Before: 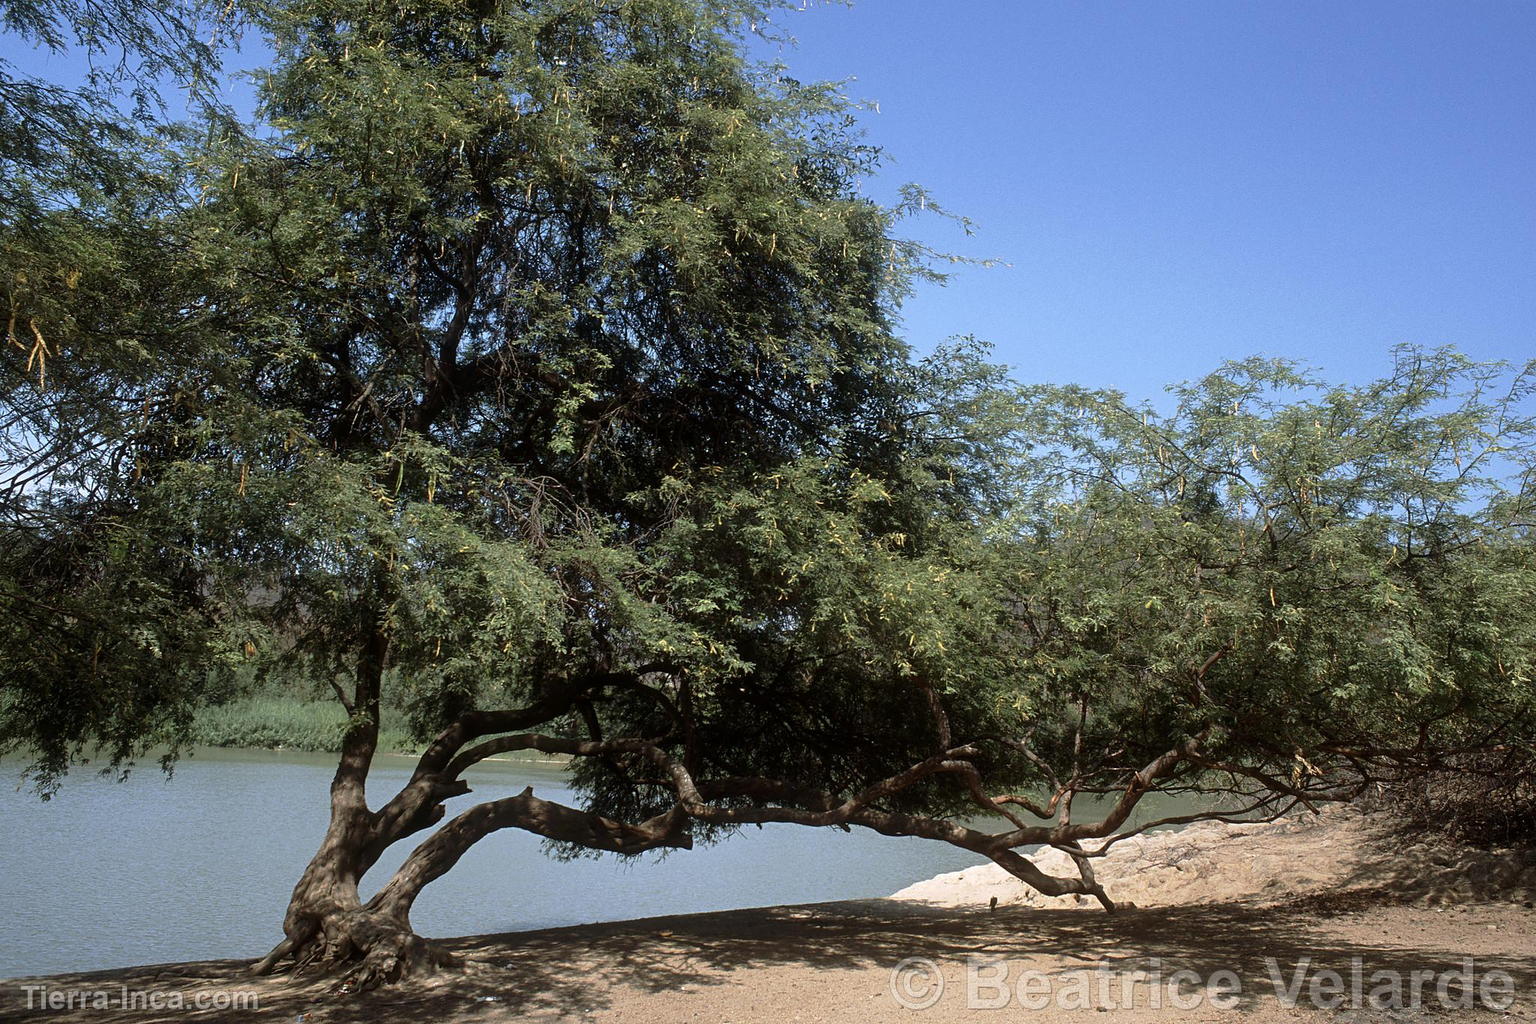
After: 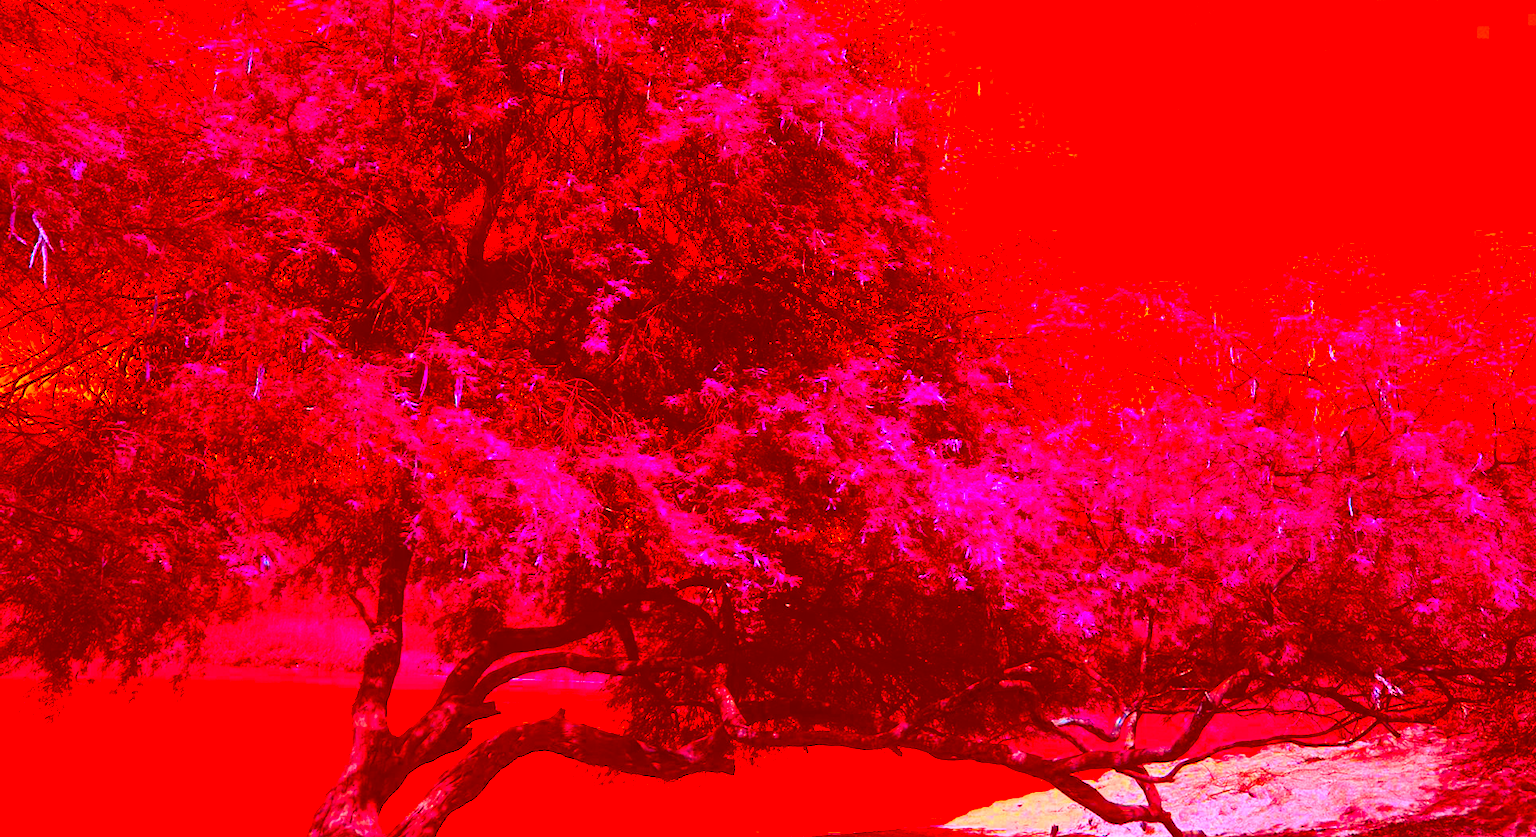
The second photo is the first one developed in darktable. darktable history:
color correction: highlights a* -39.68, highlights b* -40, shadows a* -40, shadows b* -40, saturation -3
color balance rgb: linear chroma grading › global chroma 20%, perceptual saturation grading › global saturation 25%, perceptual brilliance grading › global brilliance 20%, global vibrance 20%
crop and rotate: angle 0.03°, top 11.643%, right 5.651%, bottom 11.189%
